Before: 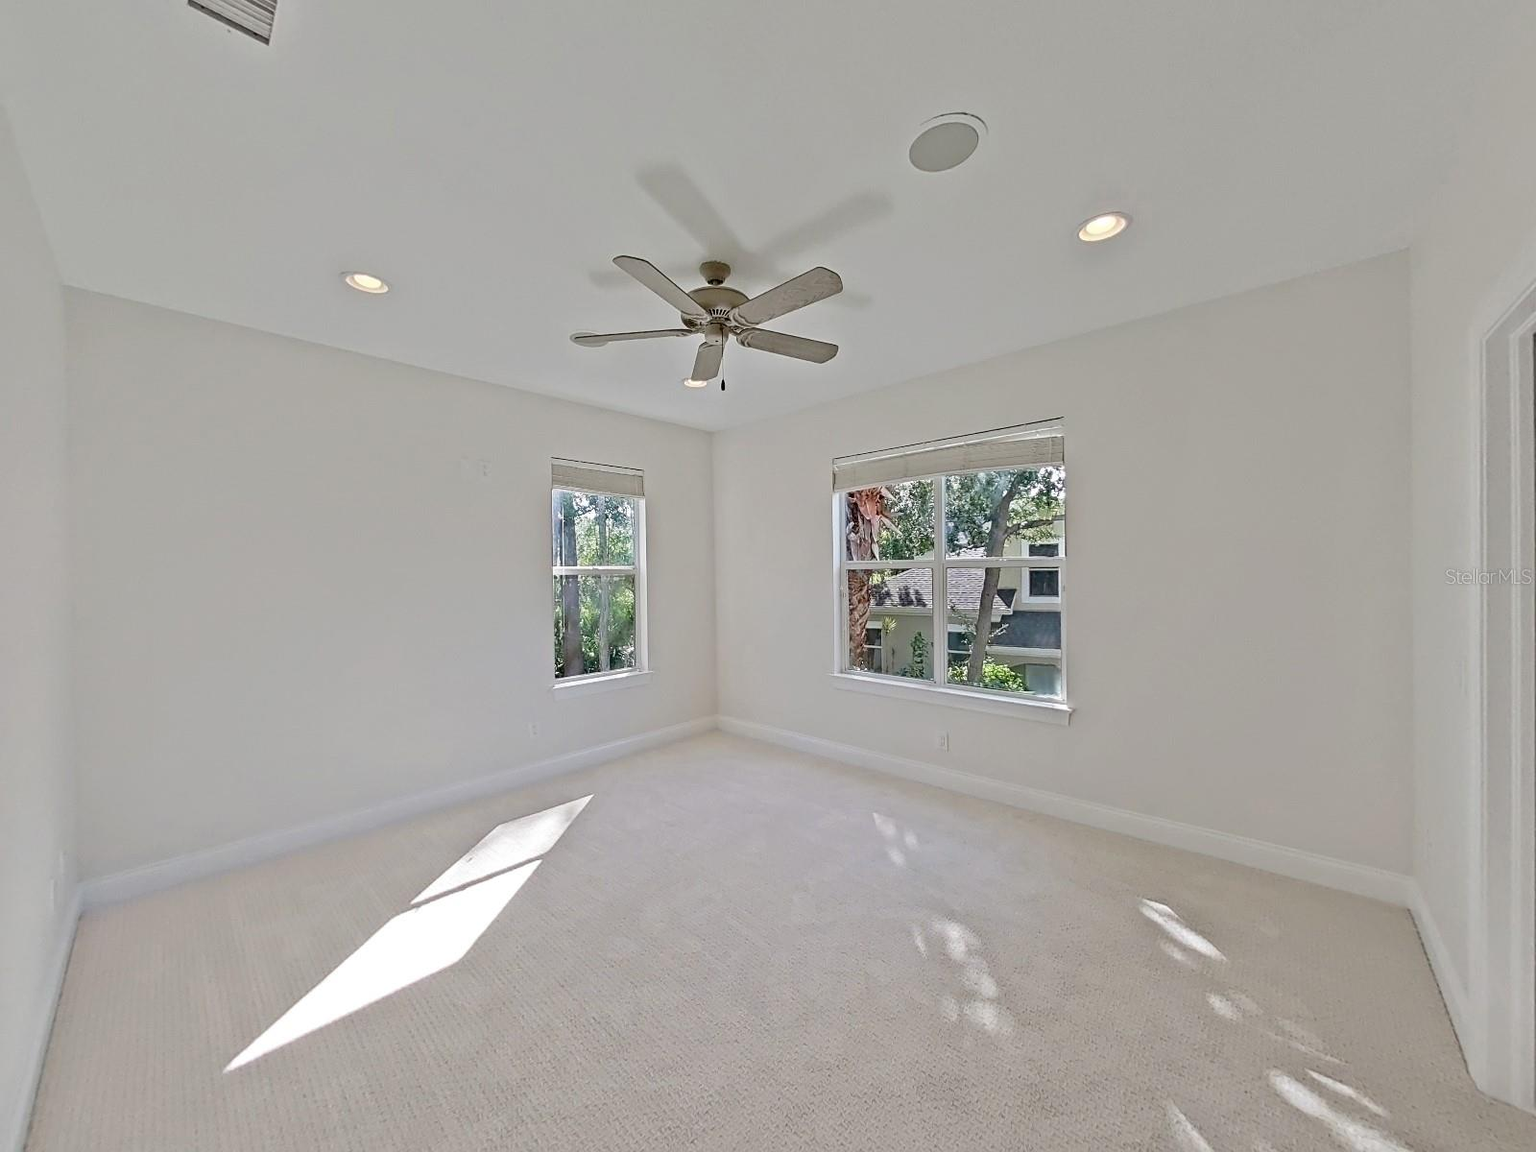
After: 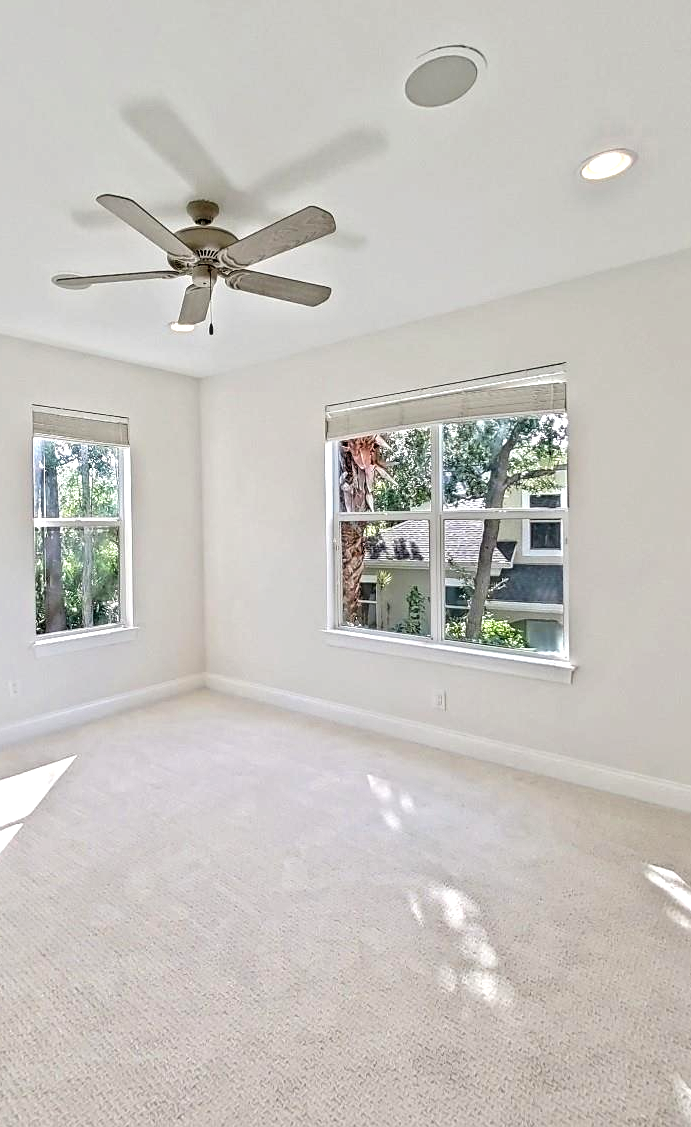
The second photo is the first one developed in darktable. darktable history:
crop: left 33.902%, top 6.058%, right 22.888%
levels: levels [0.031, 0.5, 0.969]
exposure: black level correction 0, exposure 0.499 EV, compensate exposure bias true, compensate highlight preservation false
local contrast: detail 130%
